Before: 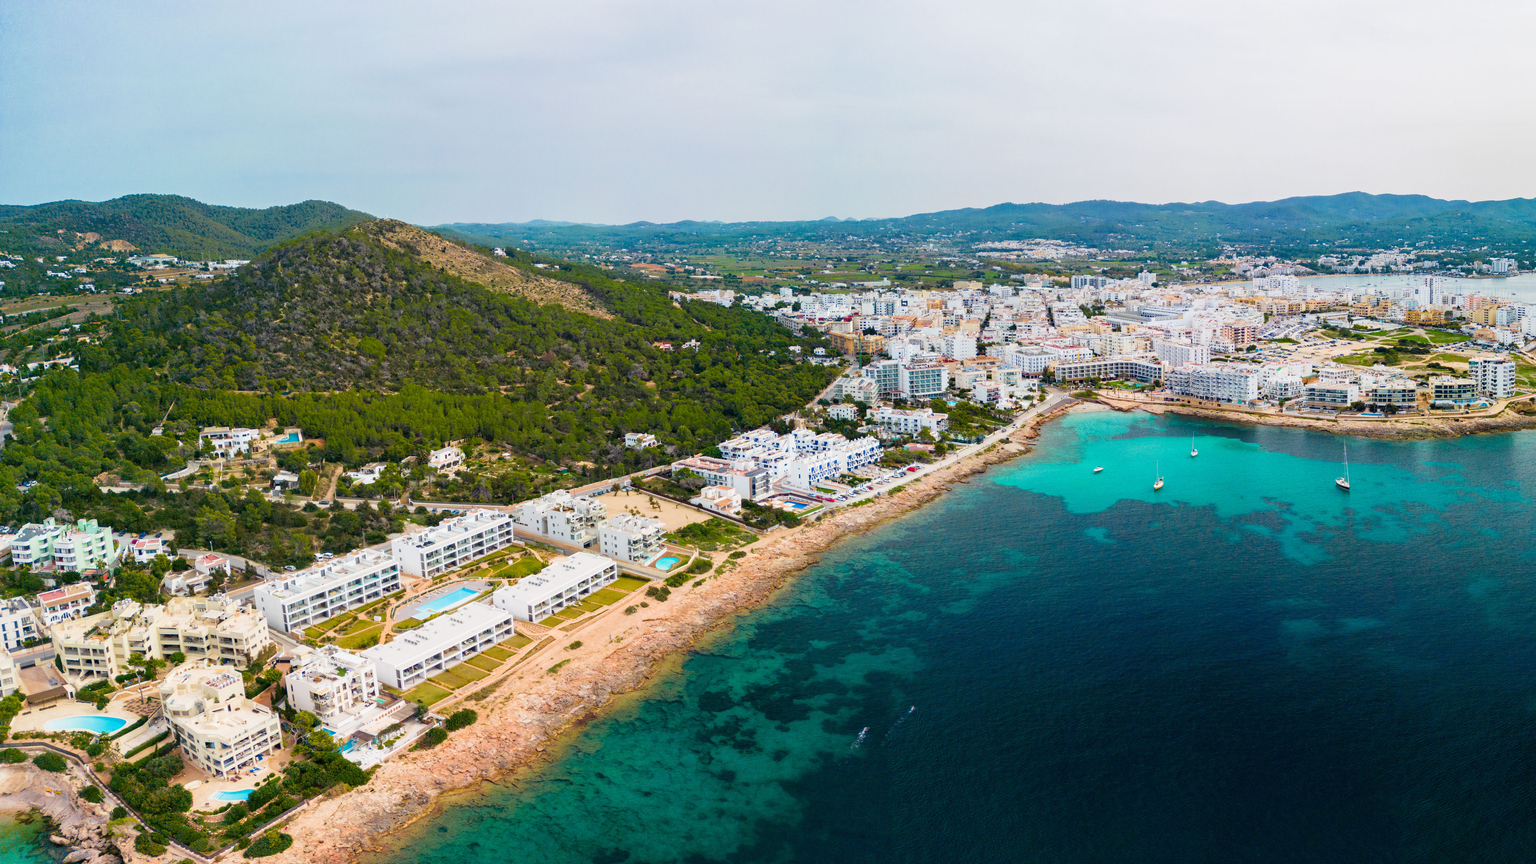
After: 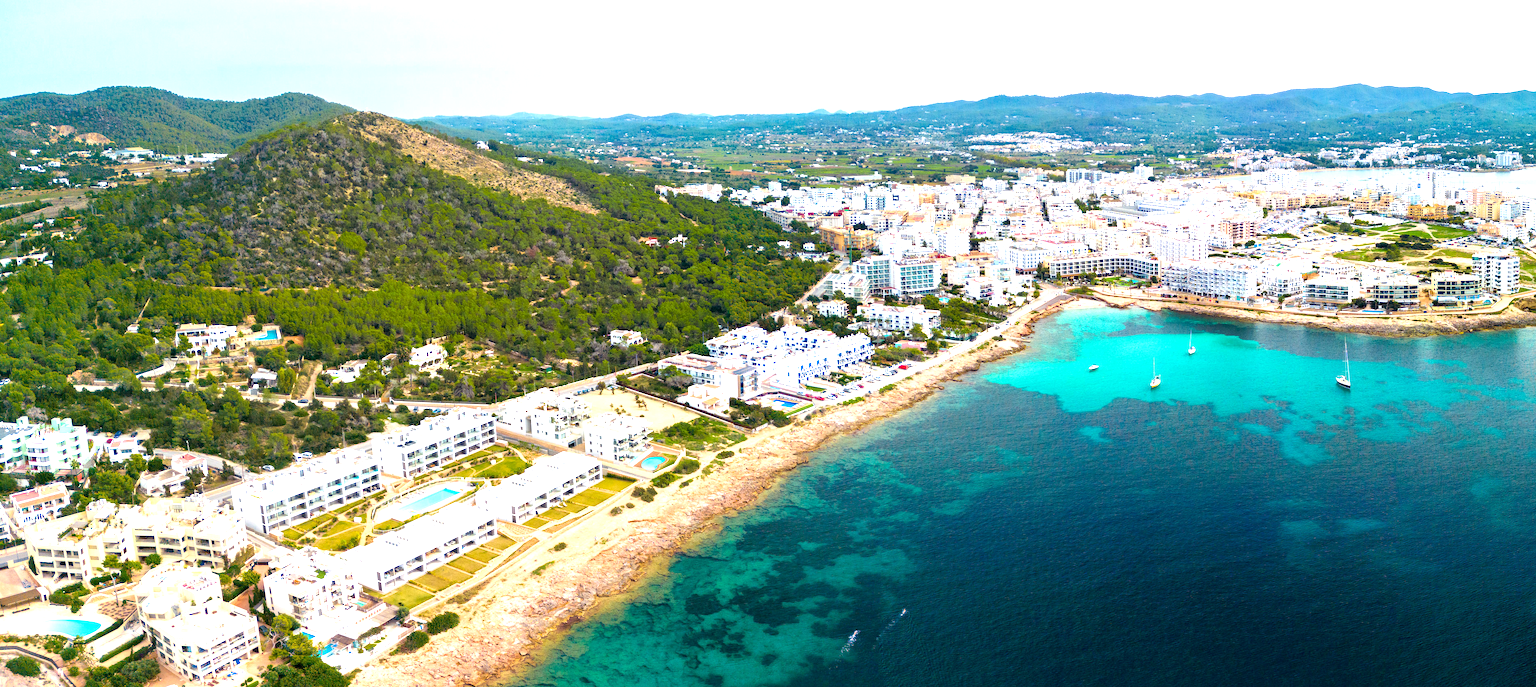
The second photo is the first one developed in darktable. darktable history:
crop and rotate: left 1.814%, top 12.818%, right 0.25%, bottom 9.225%
exposure: black level correction 0.001, exposure 0.955 EV, compensate exposure bias true, compensate highlight preservation false
